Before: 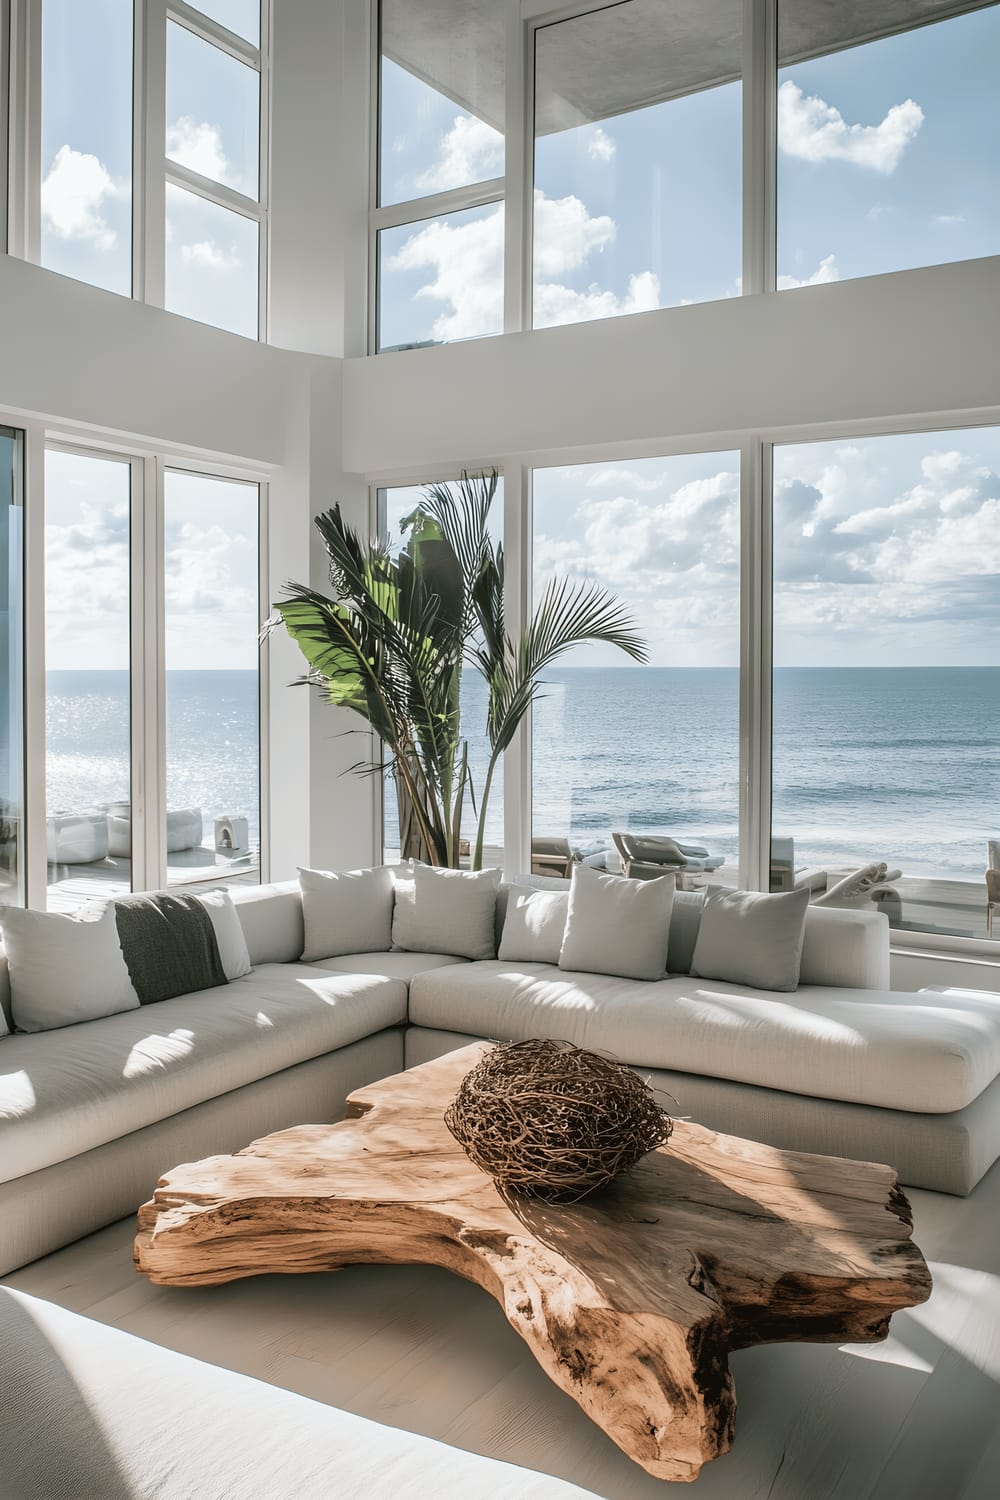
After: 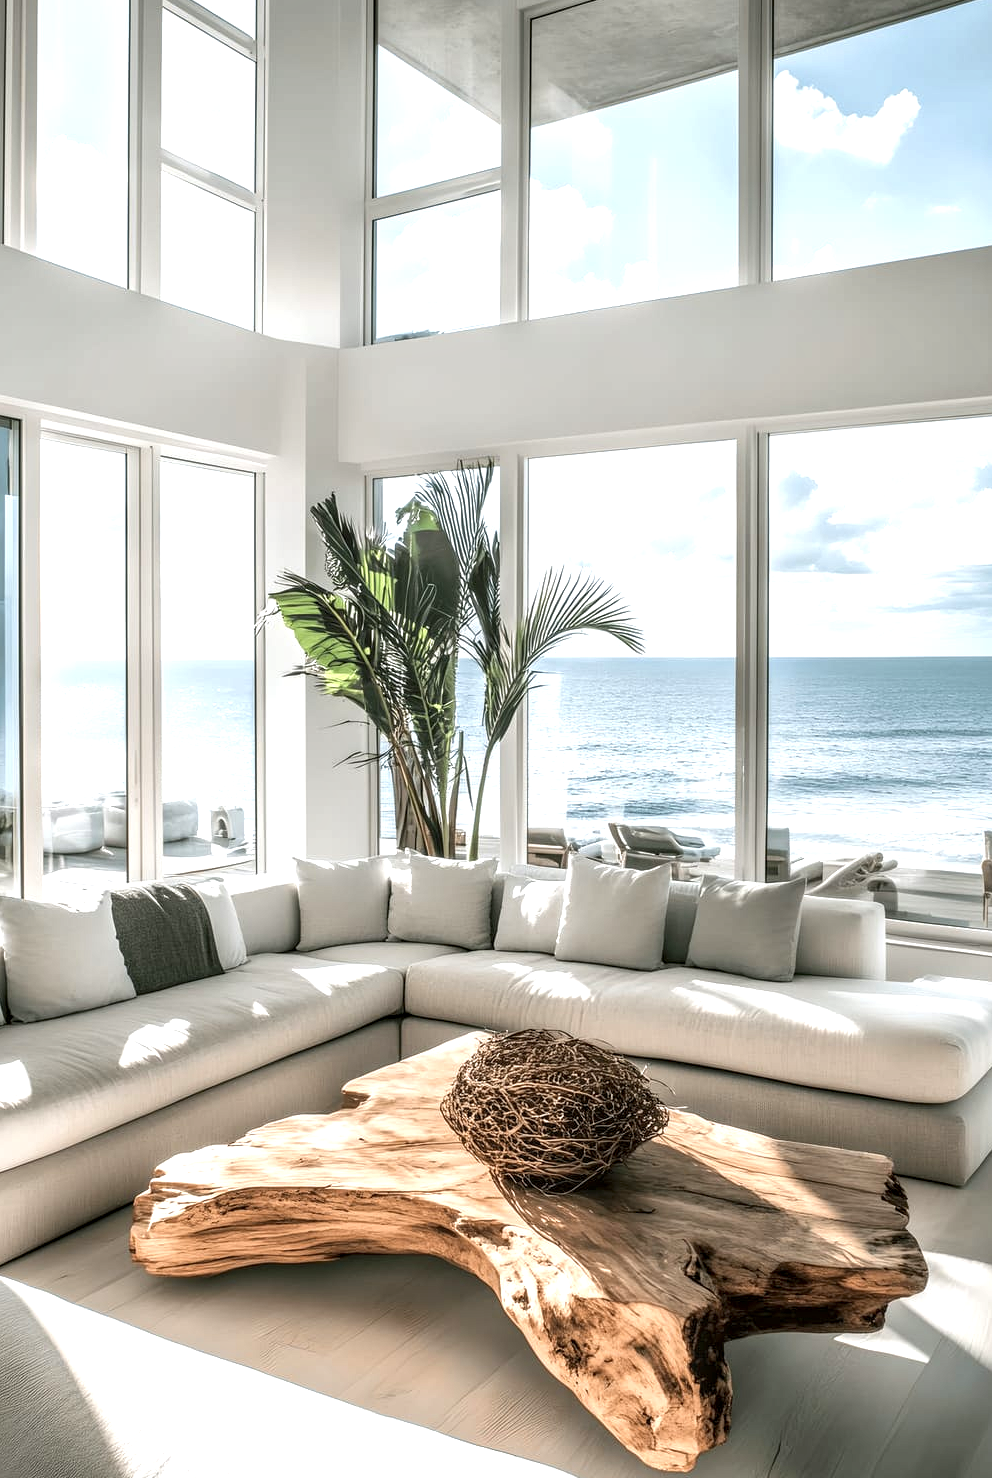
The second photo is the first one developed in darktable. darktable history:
exposure: black level correction 0, exposure 0.692 EV, compensate highlight preservation false
crop: left 0.478%, top 0.733%, right 0.228%, bottom 0.71%
local contrast: detail 138%
